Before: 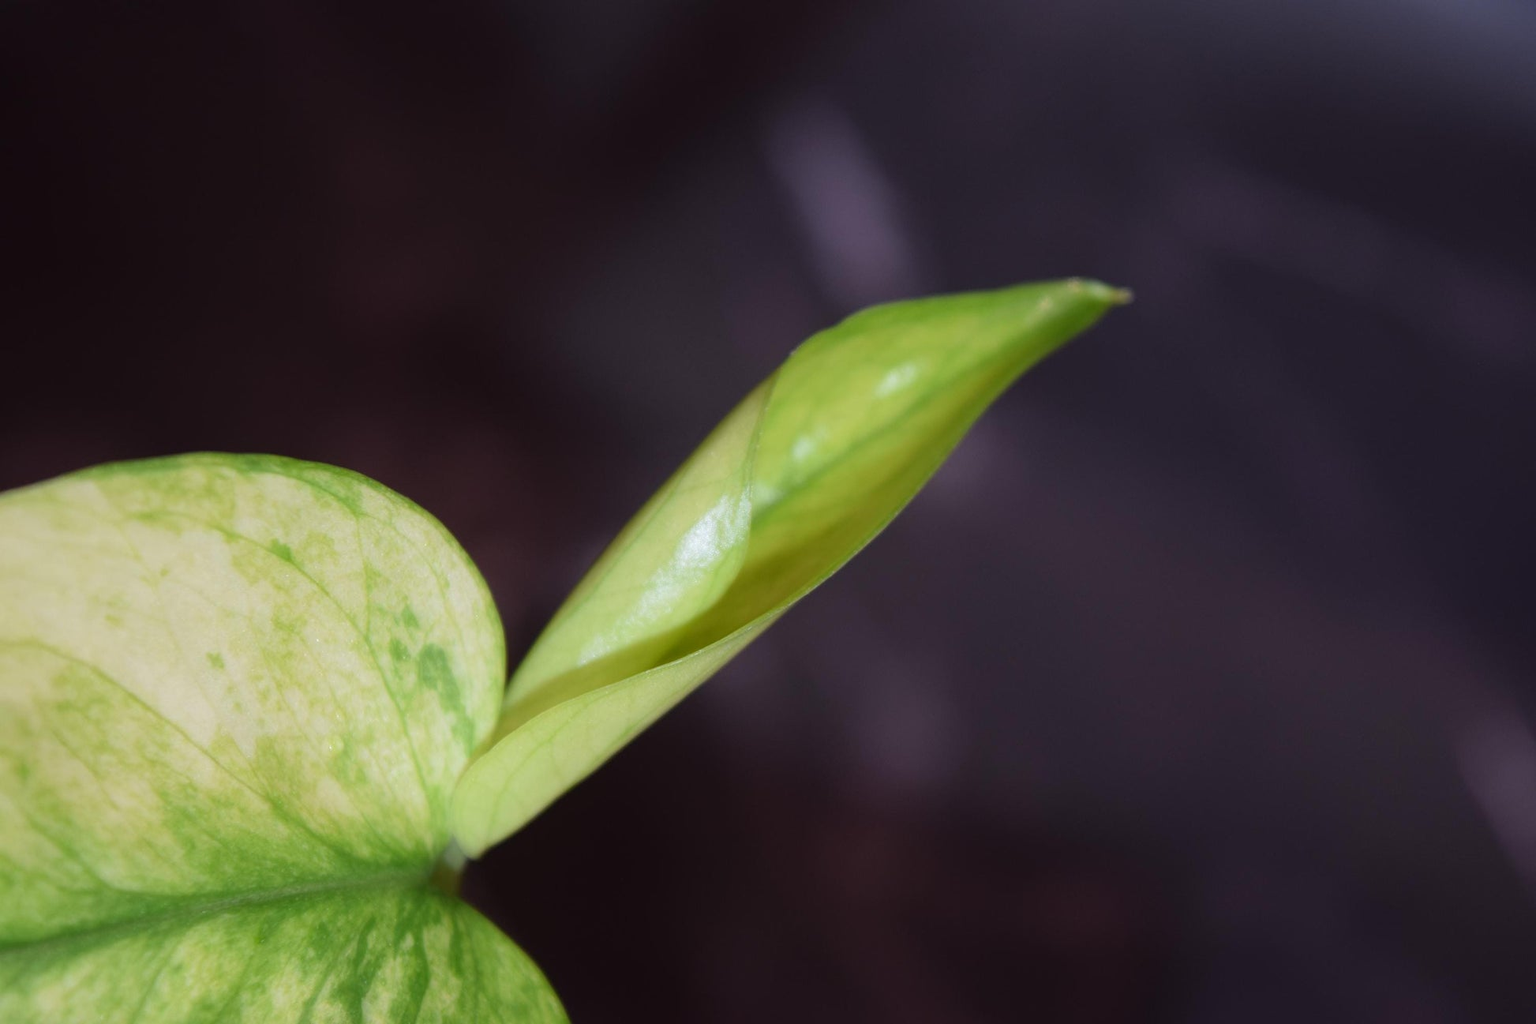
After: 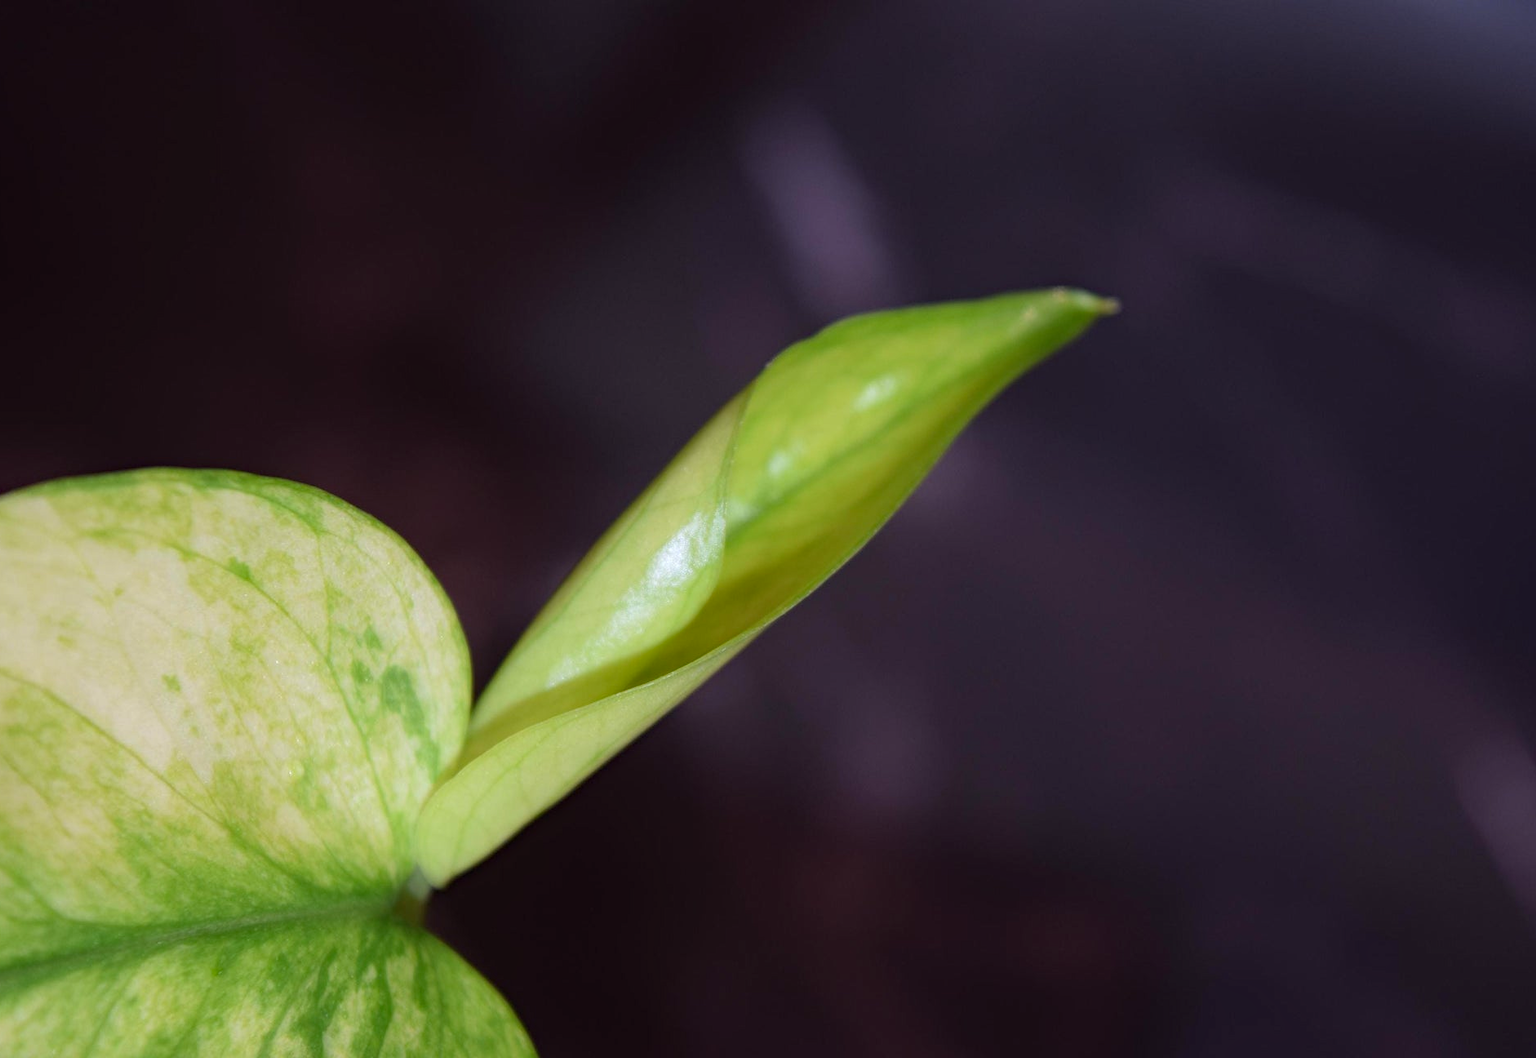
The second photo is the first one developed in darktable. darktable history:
haze removal: compatibility mode true, adaptive false
crop and rotate: left 3.238%
